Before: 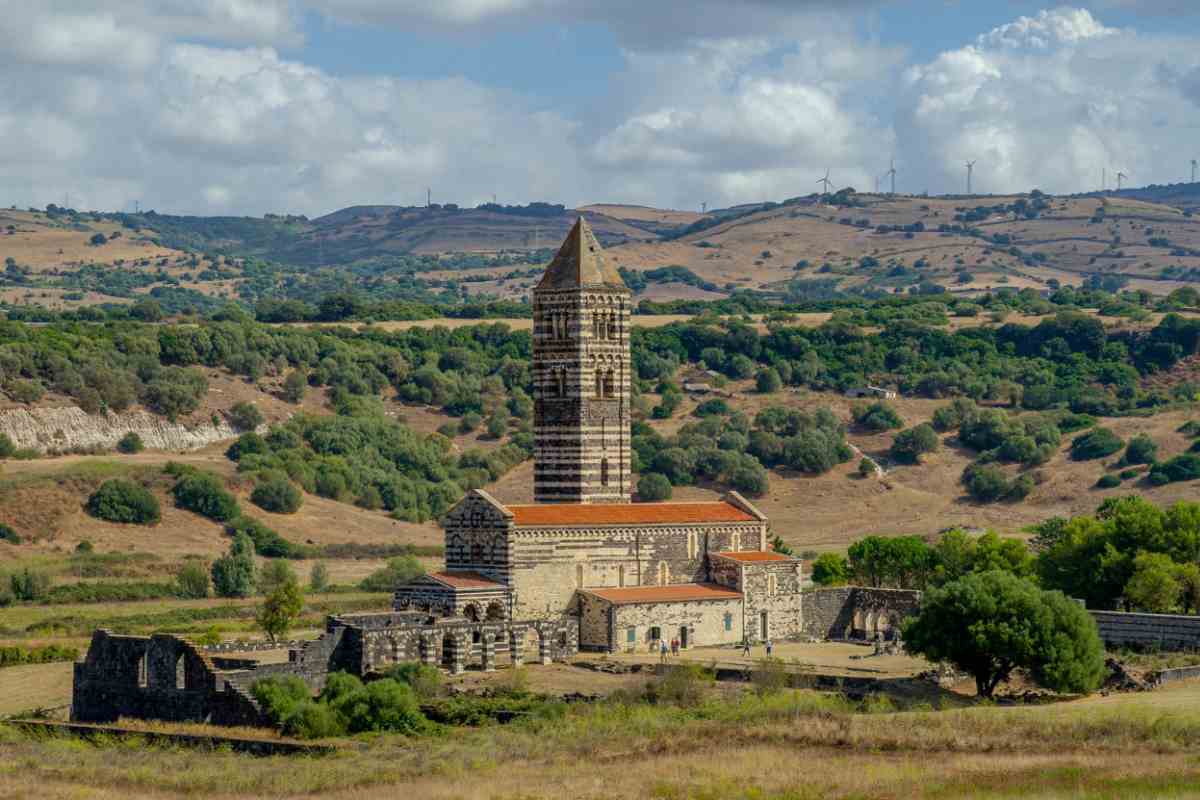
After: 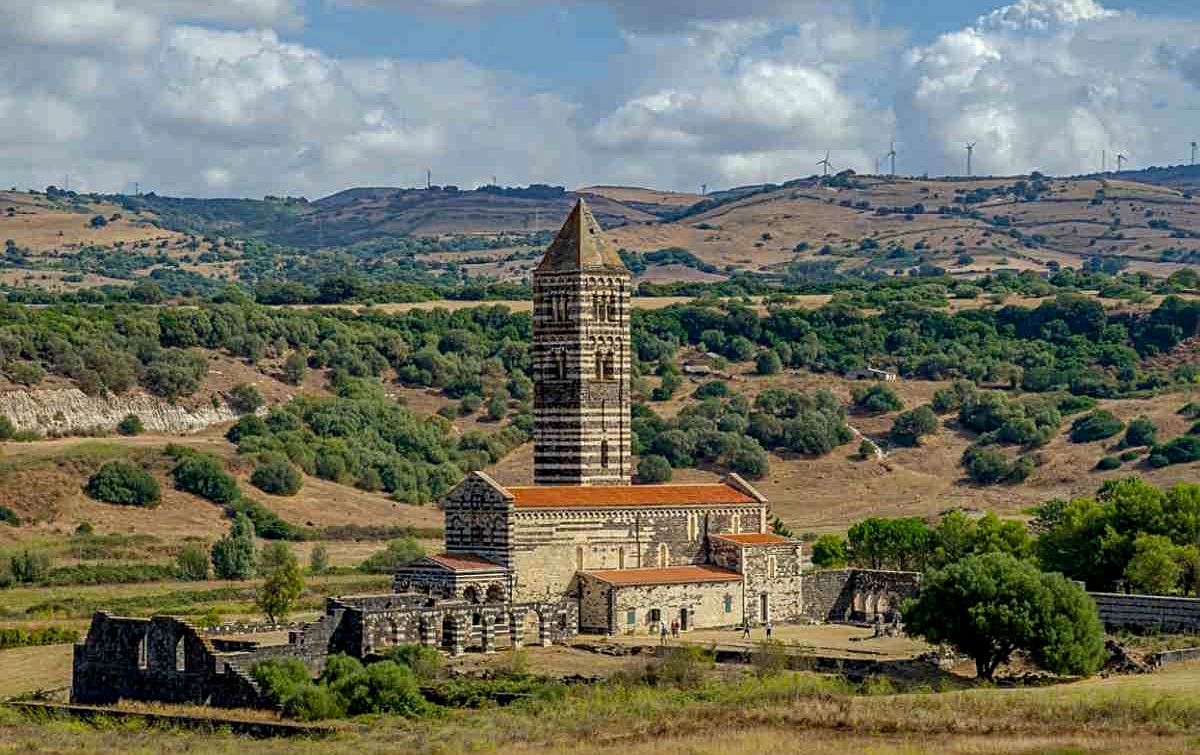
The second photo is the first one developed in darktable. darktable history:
crop and rotate: top 2.262%, bottom 3.262%
haze removal: compatibility mode true
sharpen: on, module defaults
local contrast: highlights 101%, shadows 102%, detail 119%, midtone range 0.2
